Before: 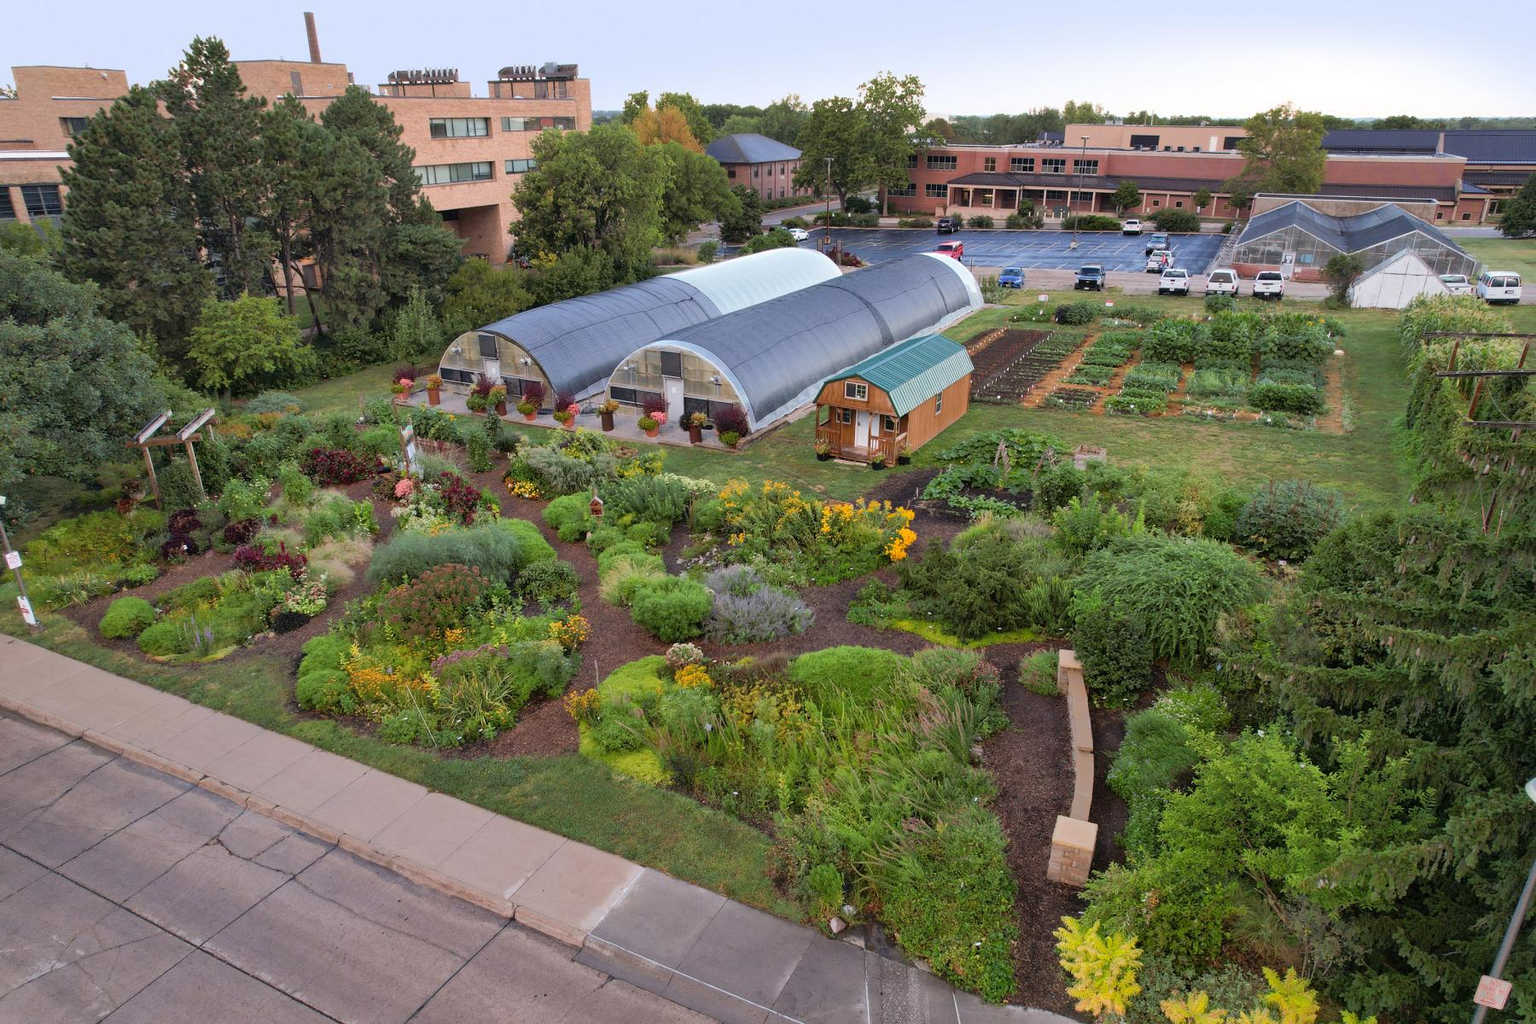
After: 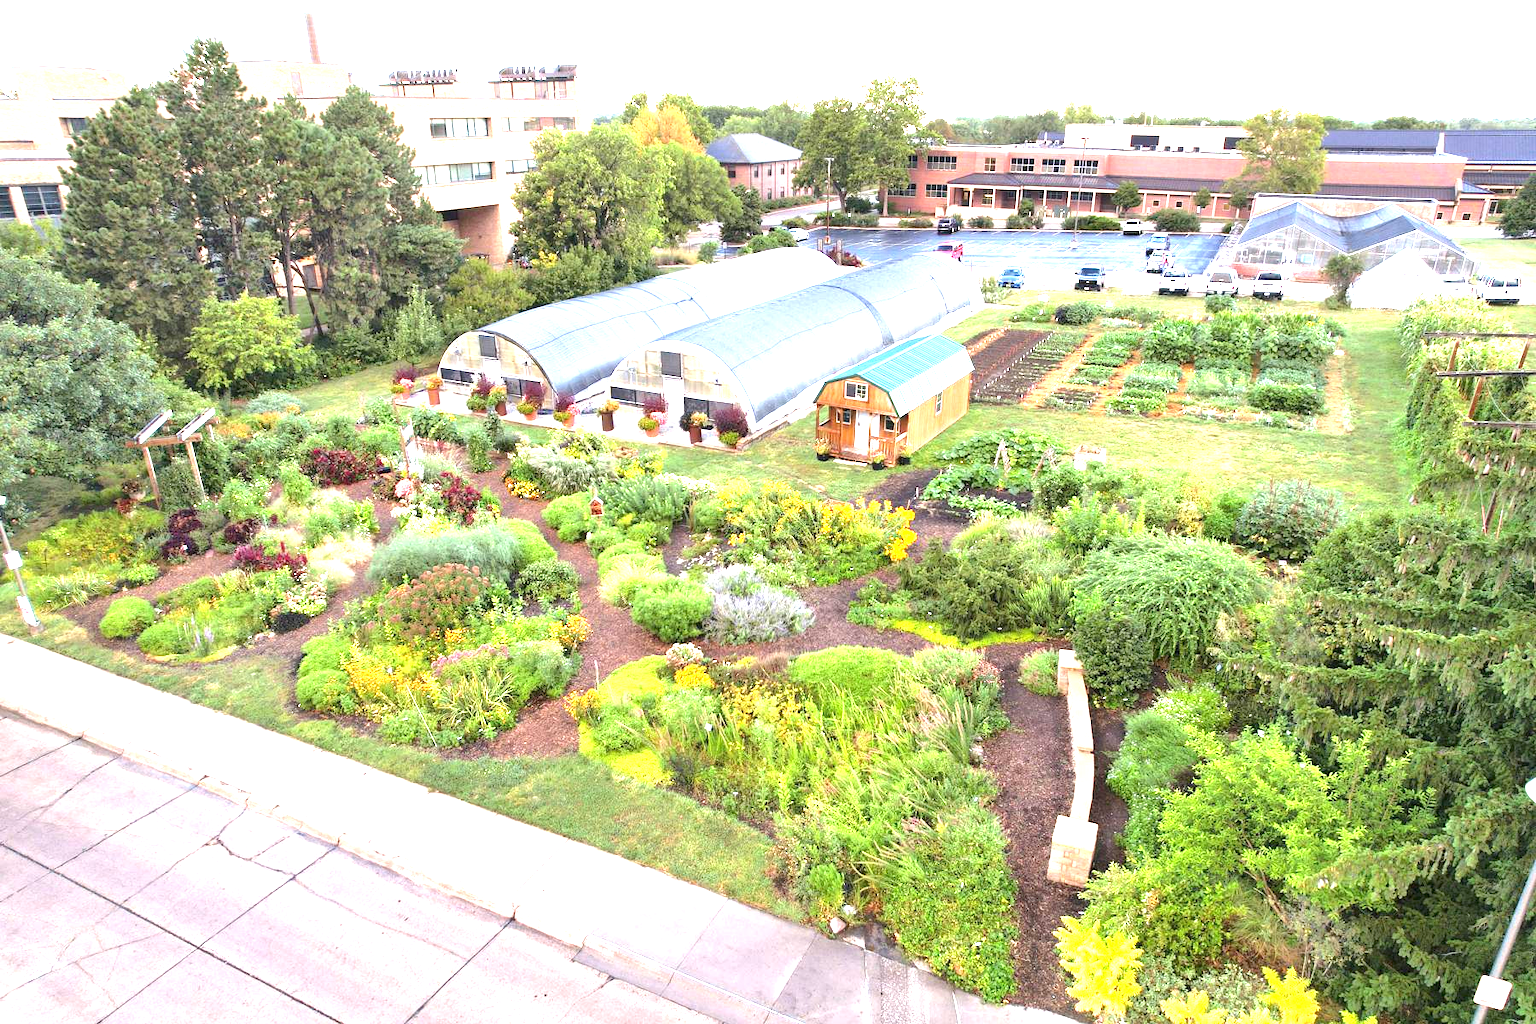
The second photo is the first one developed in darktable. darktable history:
white balance: emerald 1
exposure: exposure 2.207 EV, compensate highlight preservation false
